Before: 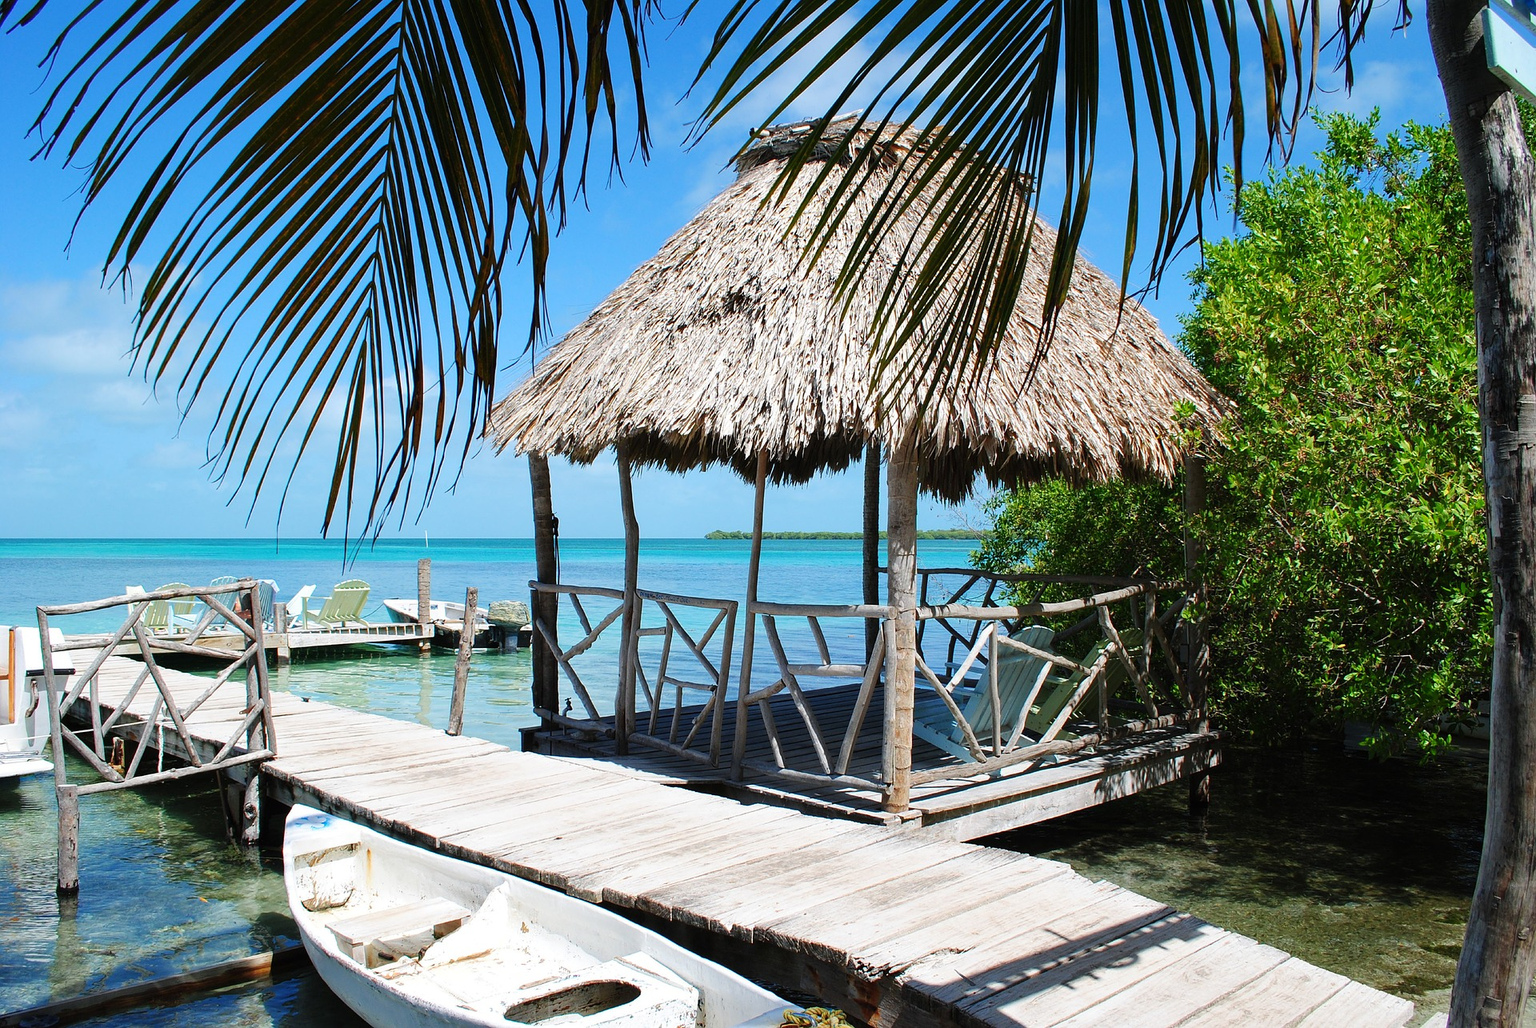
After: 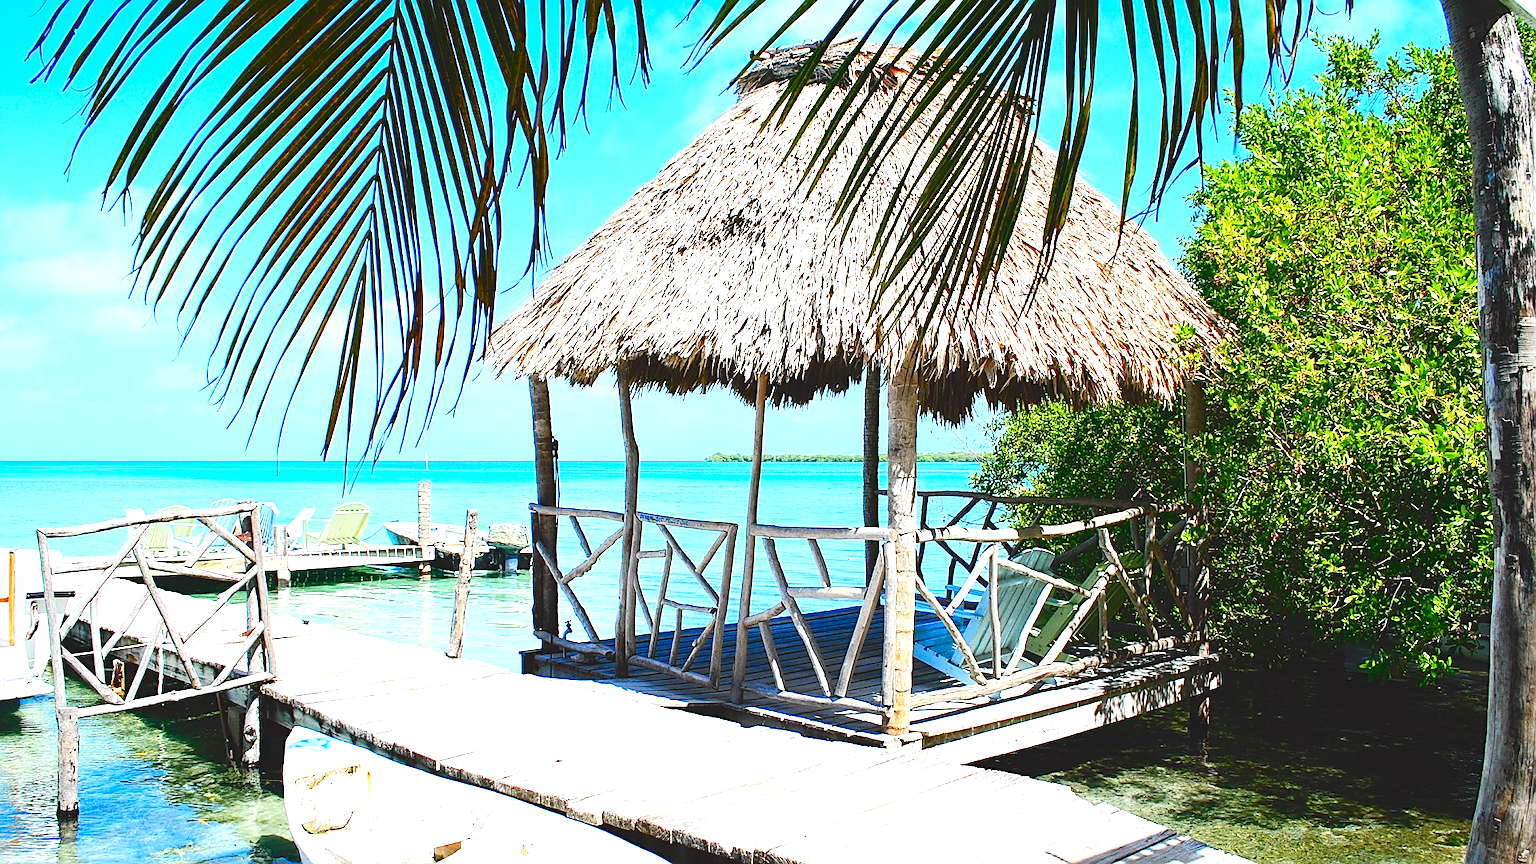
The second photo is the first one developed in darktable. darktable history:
exposure: compensate highlight preservation false
tone equalizer: -8 EV -0.75 EV, -7 EV -0.7 EV, -6 EV -0.6 EV, -5 EV -0.4 EV, -3 EV 0.4 EV, -2 EV 0.6 EV, -1 EV 0.7 EV, +0 EV 0.75 EV, edges refinement/feathering 500, mask exposure compensation -1.57 EV, preserve details no
tone curve: curves: ch0 [(0, 0.021) (0.049, 0.044) (0.157, 0.131) (0.365, 0.359) (0.499, 0.517) (0.675, 0.667) (0.856, 0.83) (1, 0.969)]; ch1 [(0, 0) (0.302, 0.309) (0.433, 0.443) (0.472, 0.47) (0.502, 0.503) (0.527, 0.516) (0.564, 0.557) (0.614, 0.645) (0.677, 0.722) (0.859, 0.889) (1, 1)]; ch2 [(0, 0) (0.33, 0.301) (0.447, 0.44) (0.487, 0.496) (0.502, 0.501) (0.535, 0.537) (0.565, 0.558) (0.608, 0.624) (1, 1)], color space Lab, independent channels, preserve colors none
crop: top 7.625%, bottom 8.027%
levels: levels [0.008, 0.318, 0.836]
sharpen: on, module defaults
